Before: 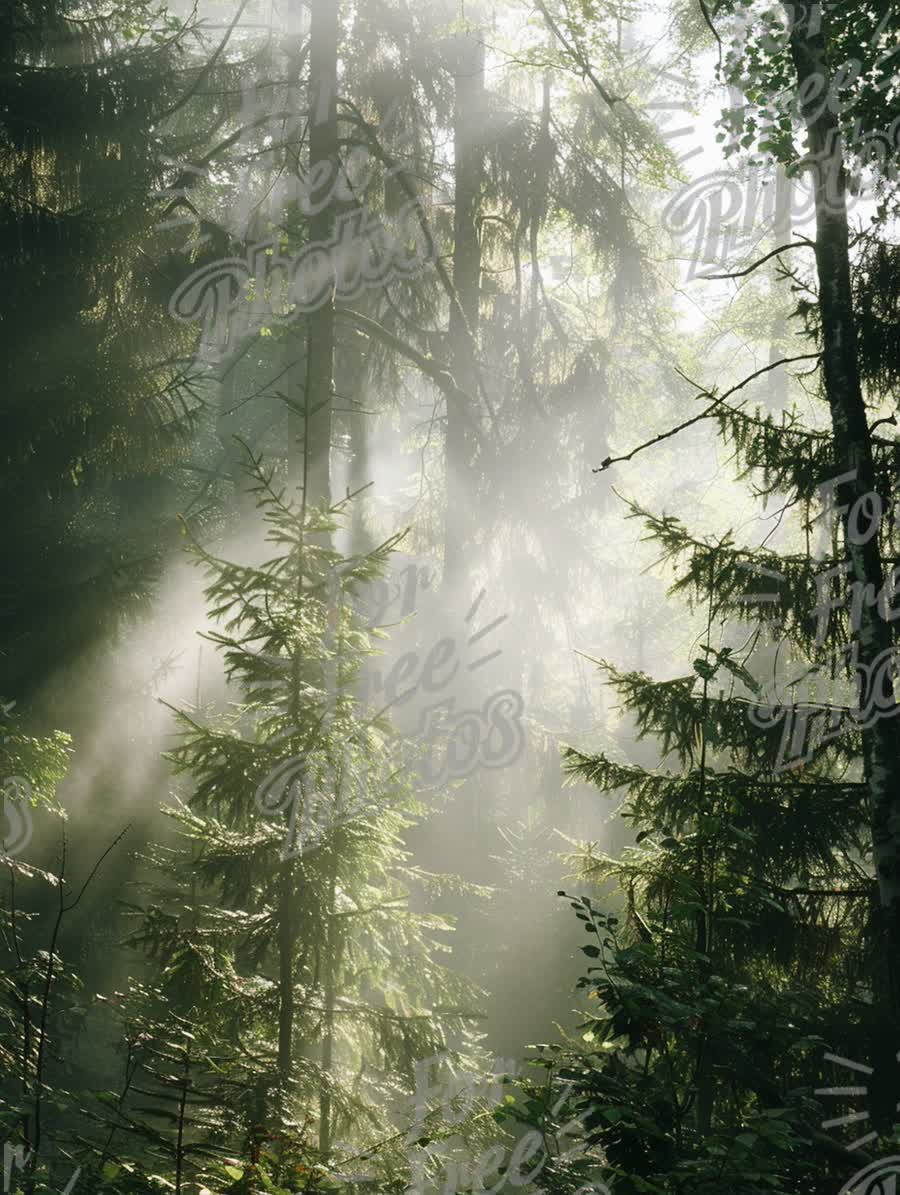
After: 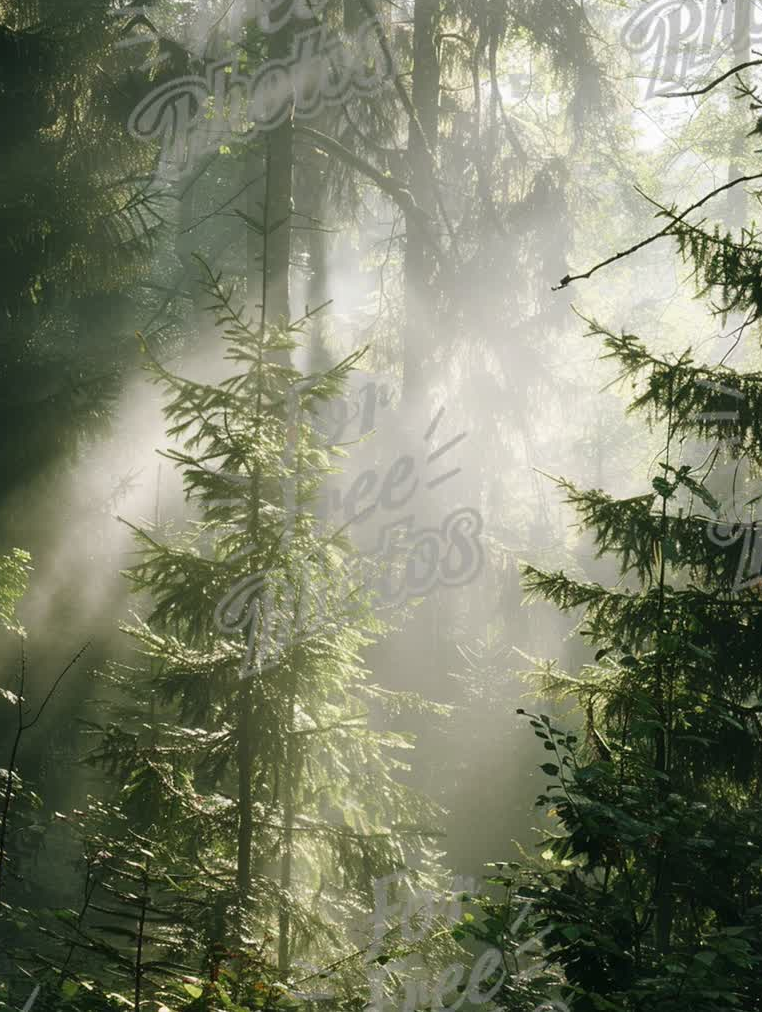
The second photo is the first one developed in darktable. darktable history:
crop and rotate: left 4.591%, top 15.257%, right 10.682%
